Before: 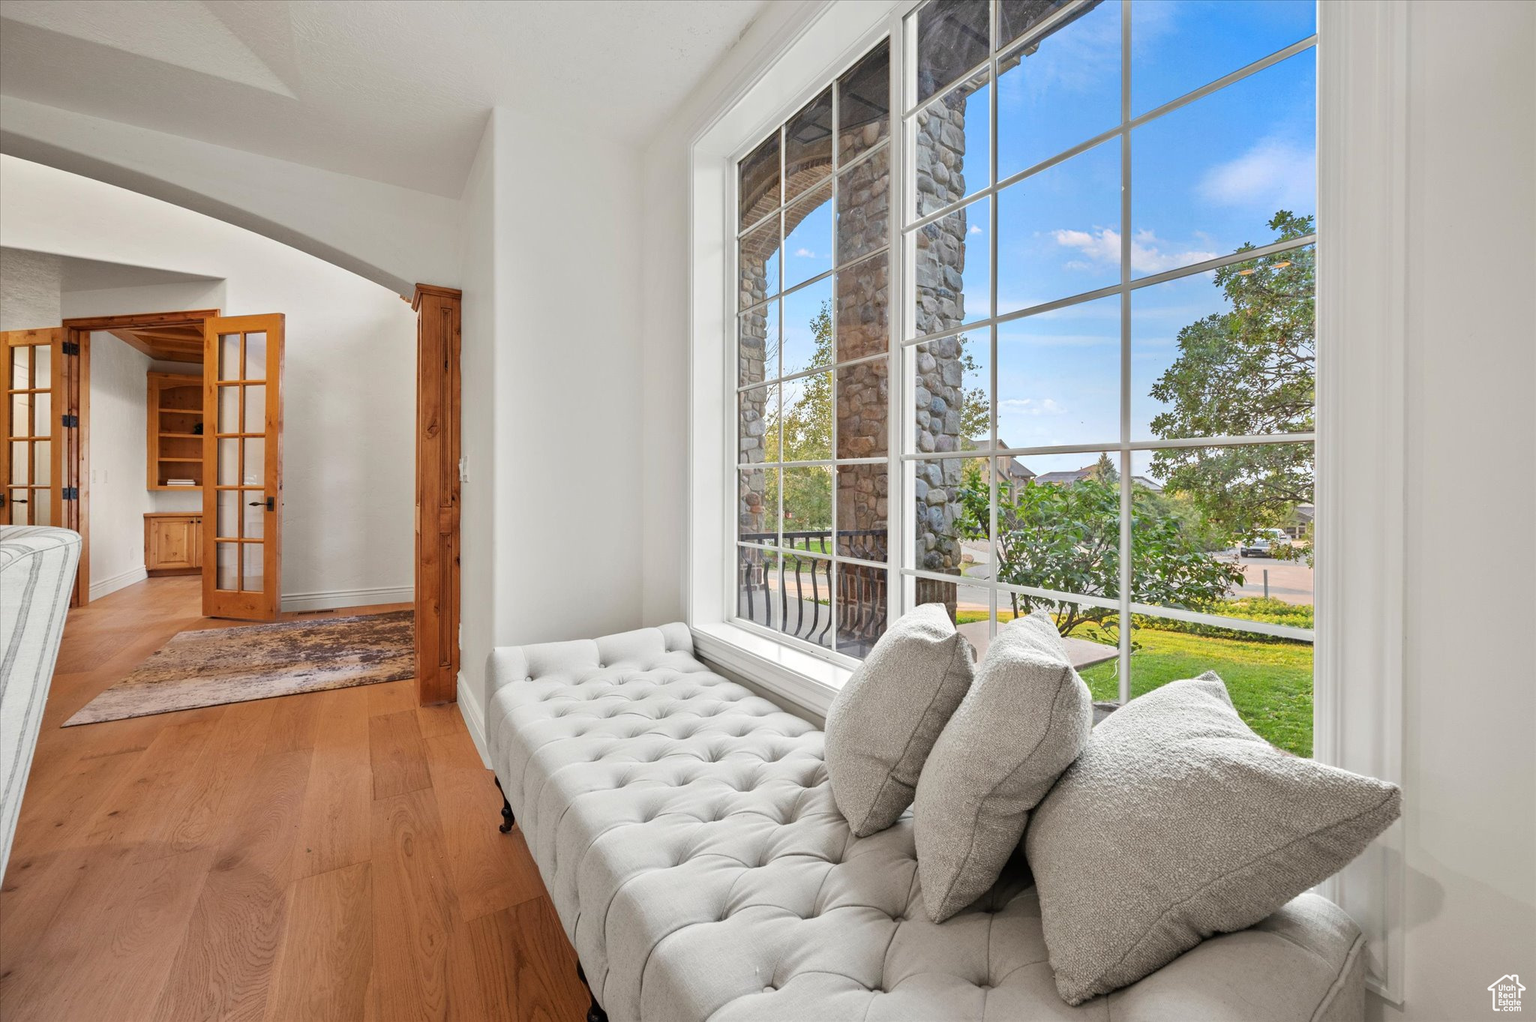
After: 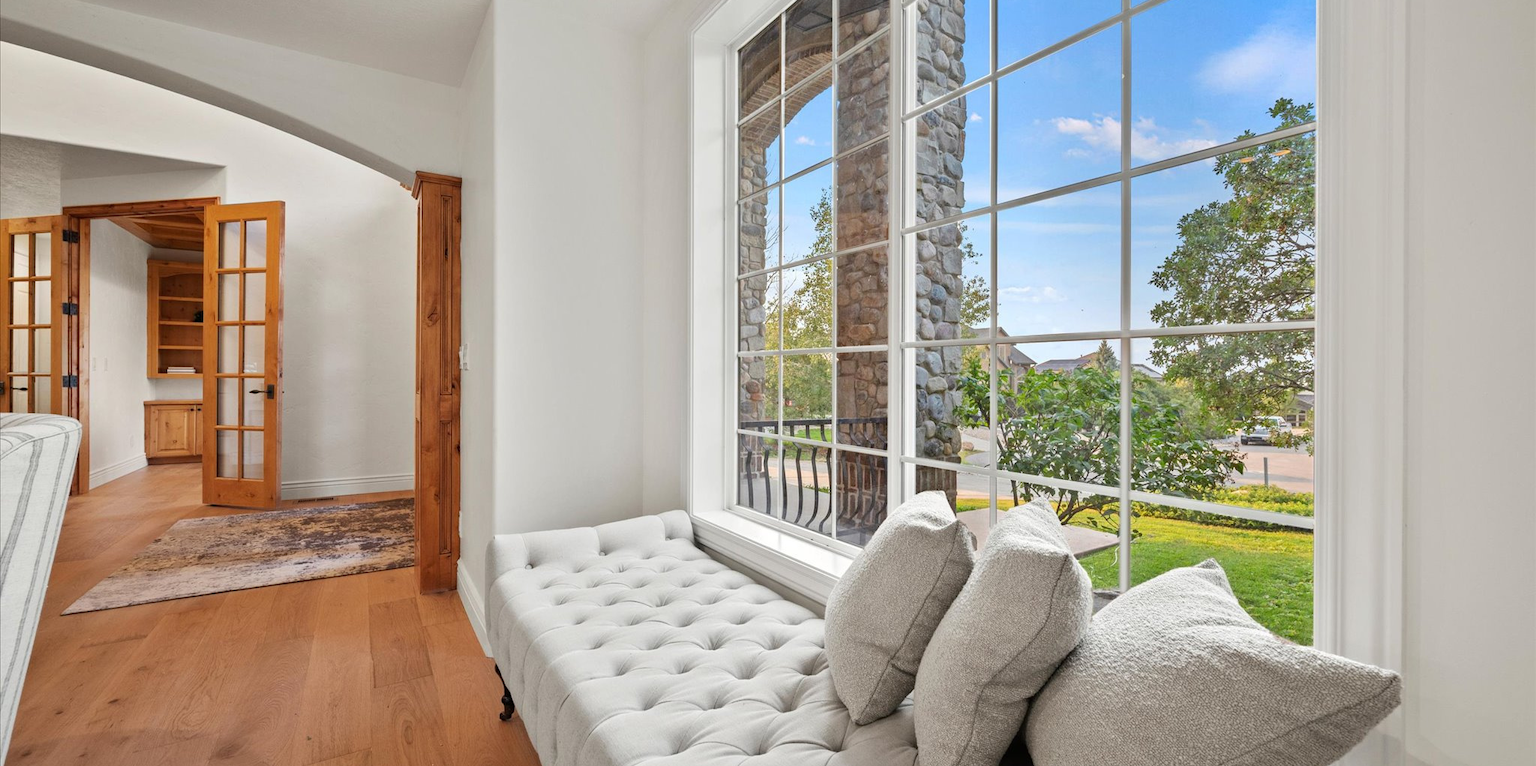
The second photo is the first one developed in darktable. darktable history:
crop: top 11.052%, bottom 13.911%
